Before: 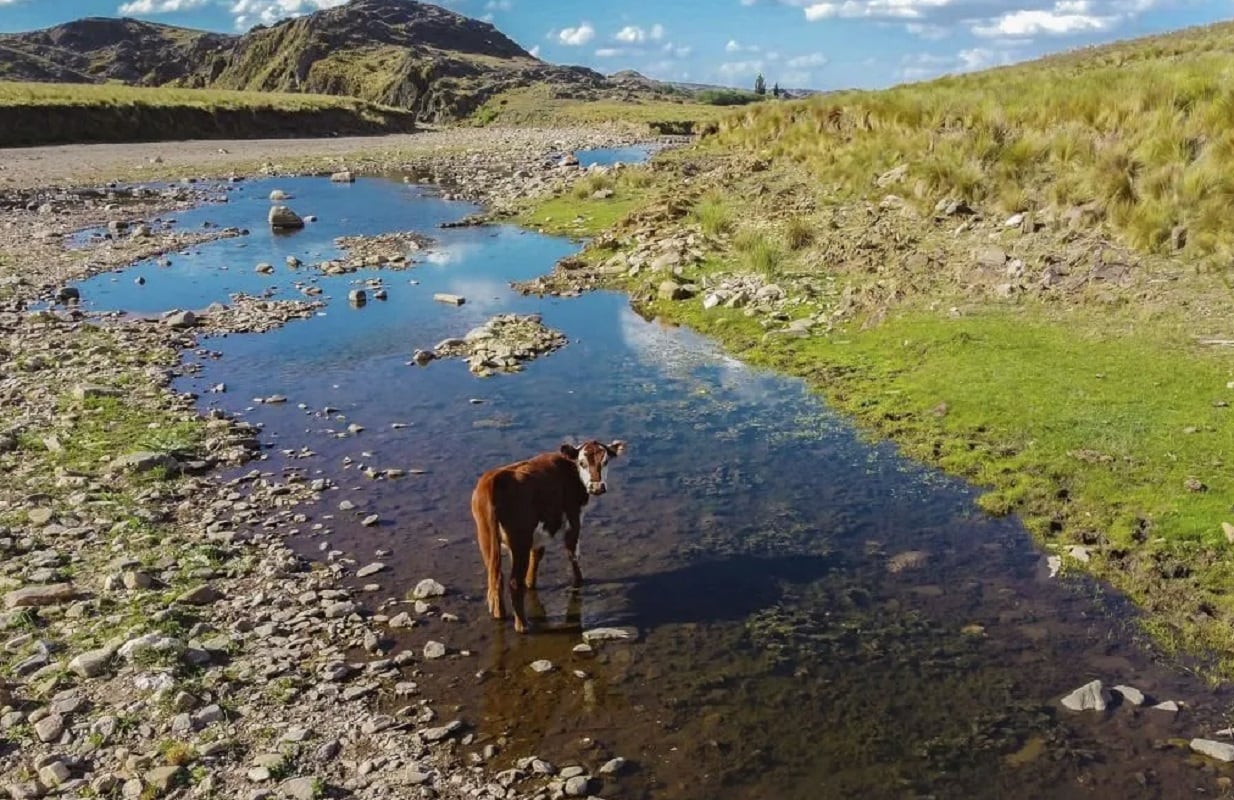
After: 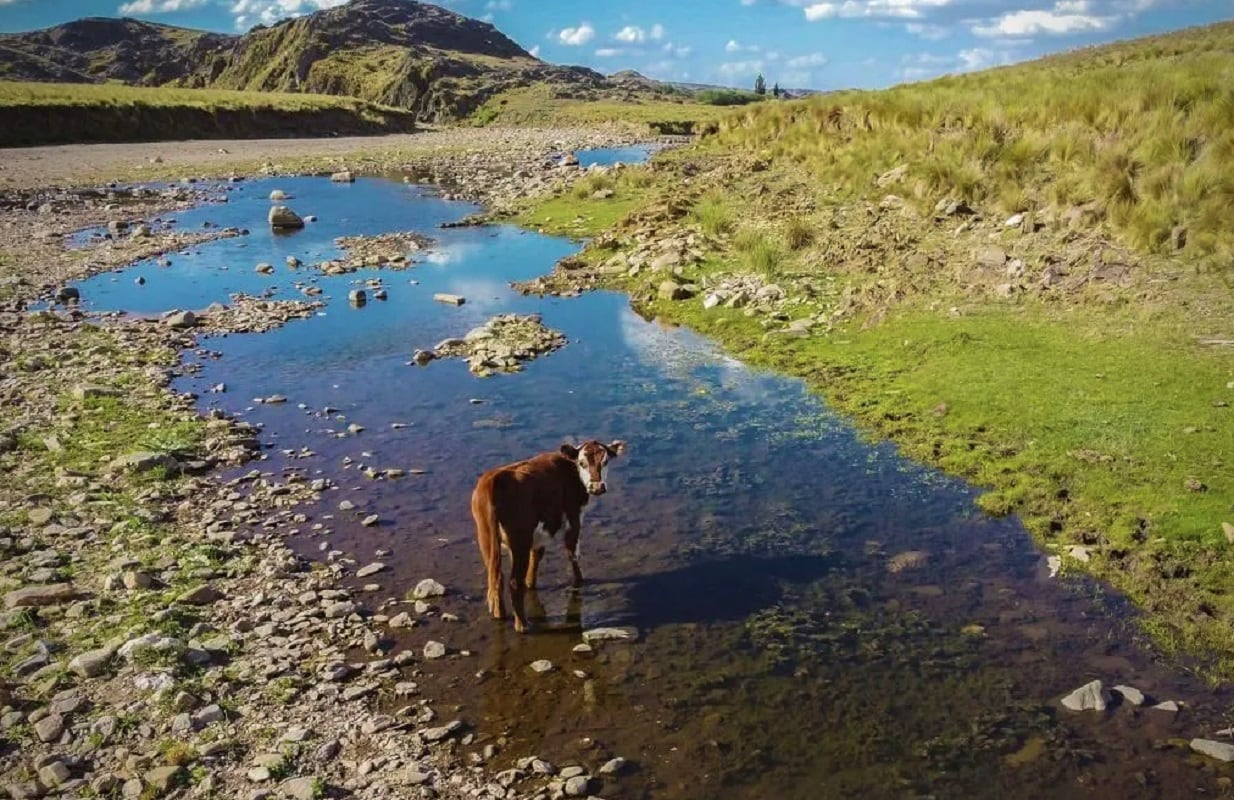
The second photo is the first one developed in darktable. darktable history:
velvia: on, module defaults
vignetting: brightness -0.629, saturation -0.005
